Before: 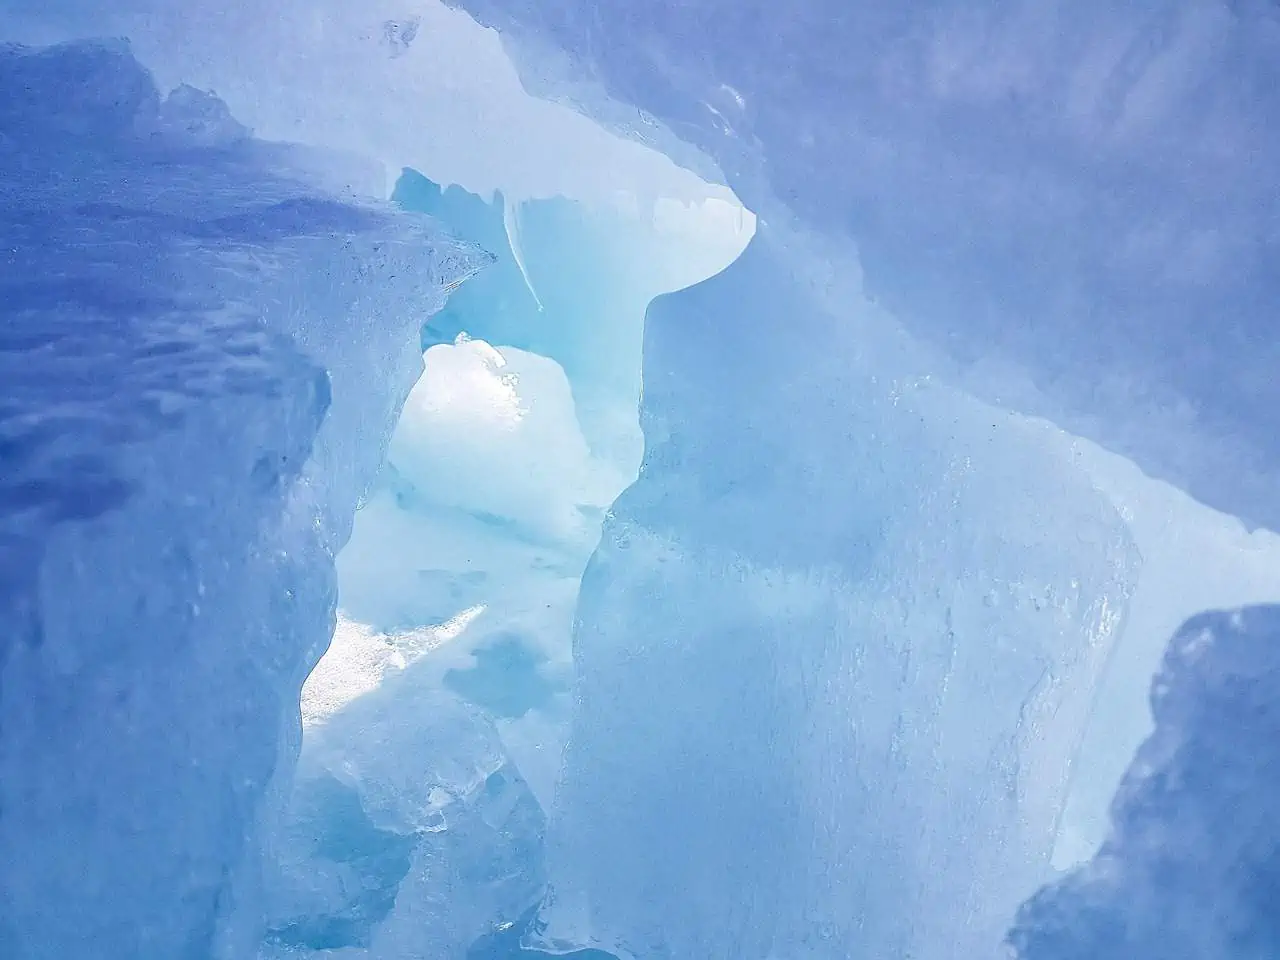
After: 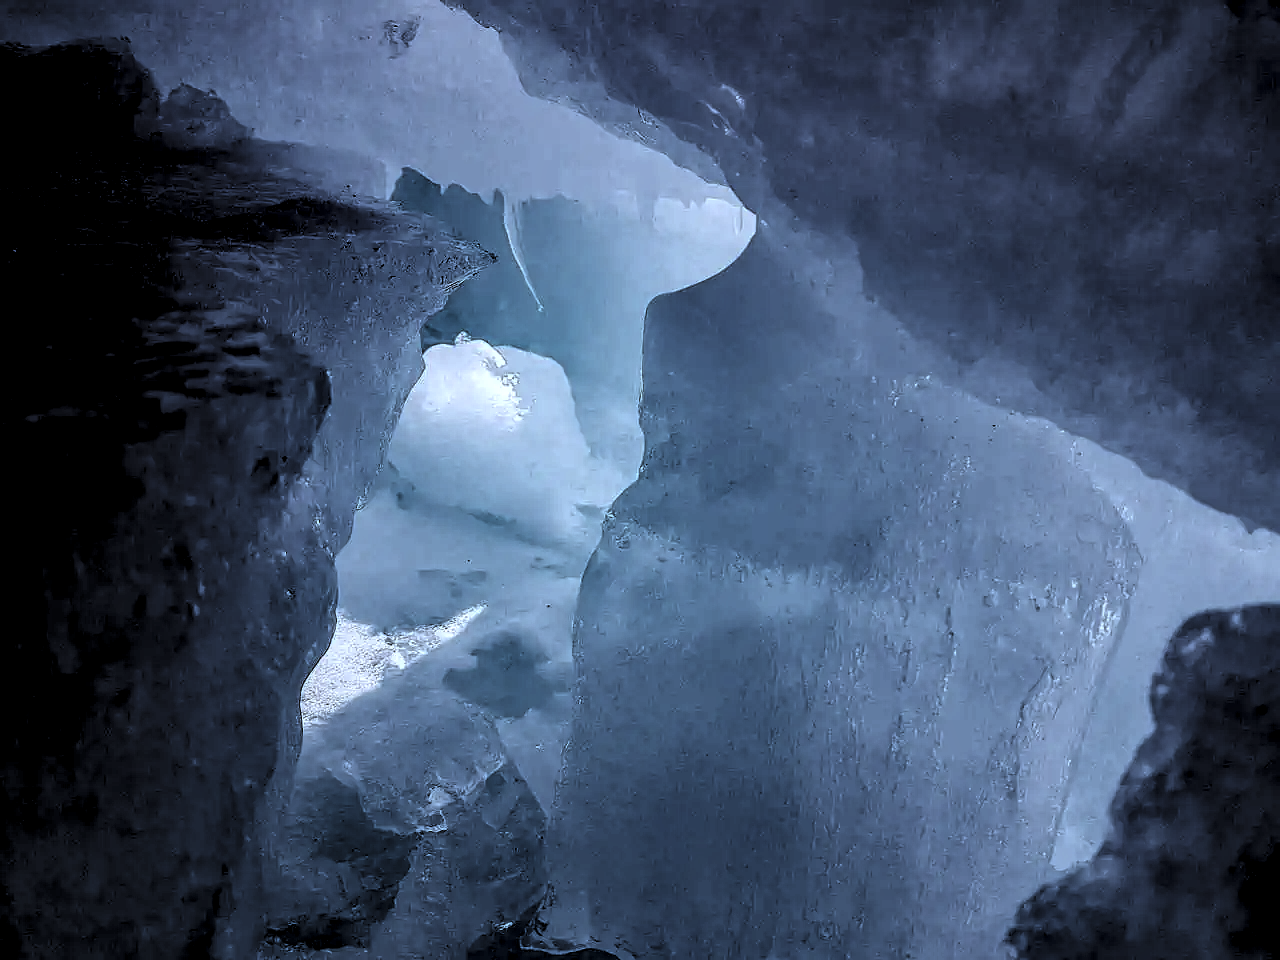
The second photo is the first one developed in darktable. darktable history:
levels: levels [0.514, 0.759, 1]
local contrast: on, module defaults
contrast brightness saturation: contrast 0.01, saturation -0.05
white balance: red 0.926, green 1.003, blue 1.133
